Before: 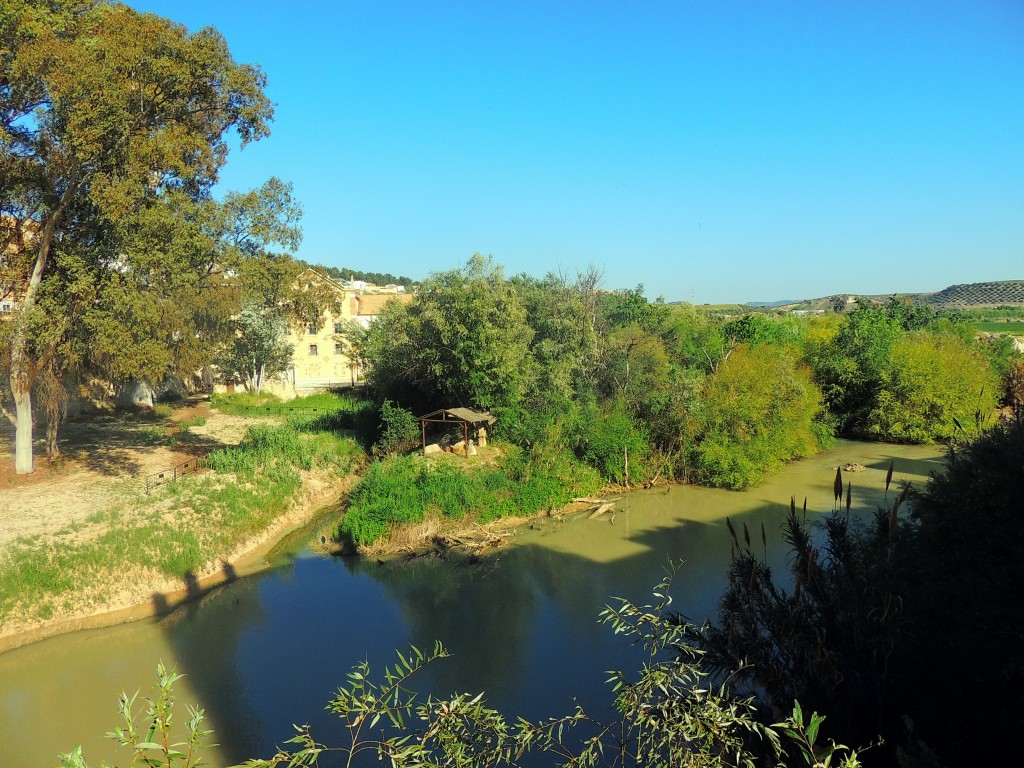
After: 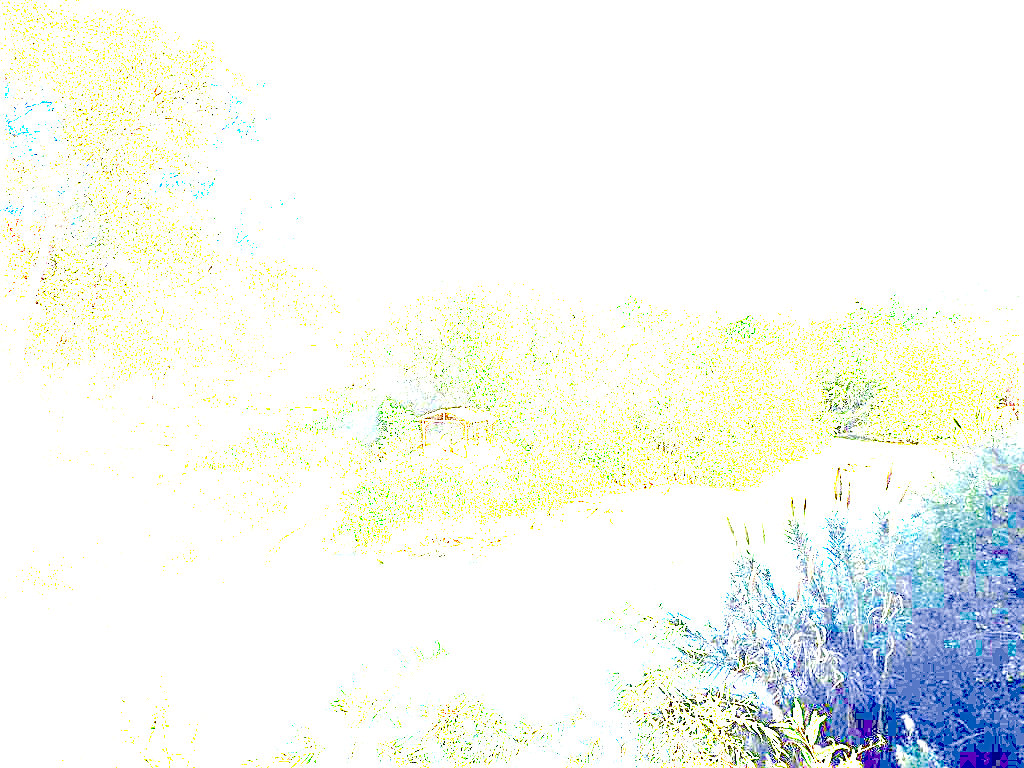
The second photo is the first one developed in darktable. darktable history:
exposure: exposure 7.96 EV, compensate exposure bias true, compensate highlight preservation false
sharpen: on, module defaults
tone equalizer: -8 EV 0.979 EV, -7 EV 1.02 EV, -6 EV 1.03 EV, -5 EV 0.993 EV, -4 EV 1.04 EV, -3 EV 0.717 EV, -2 EV 0.522 EV, -1 EV 0.269 EV
